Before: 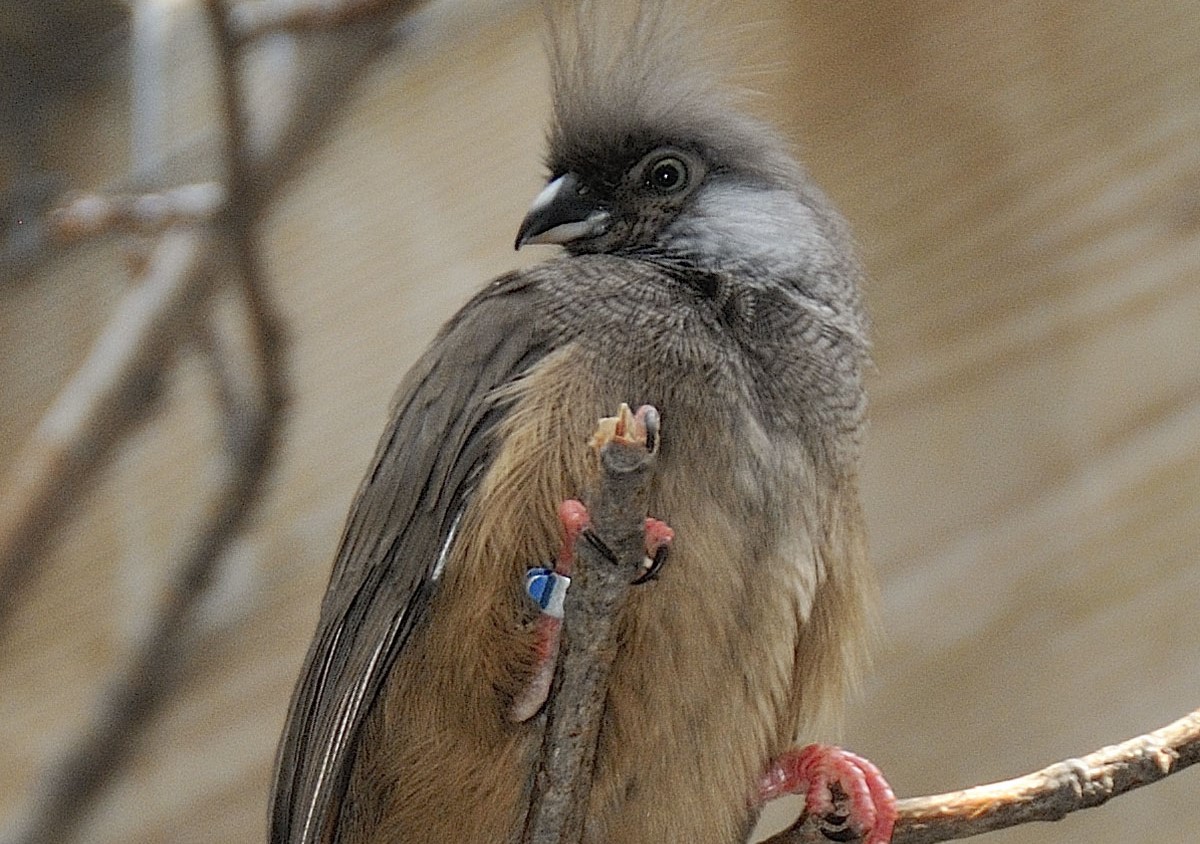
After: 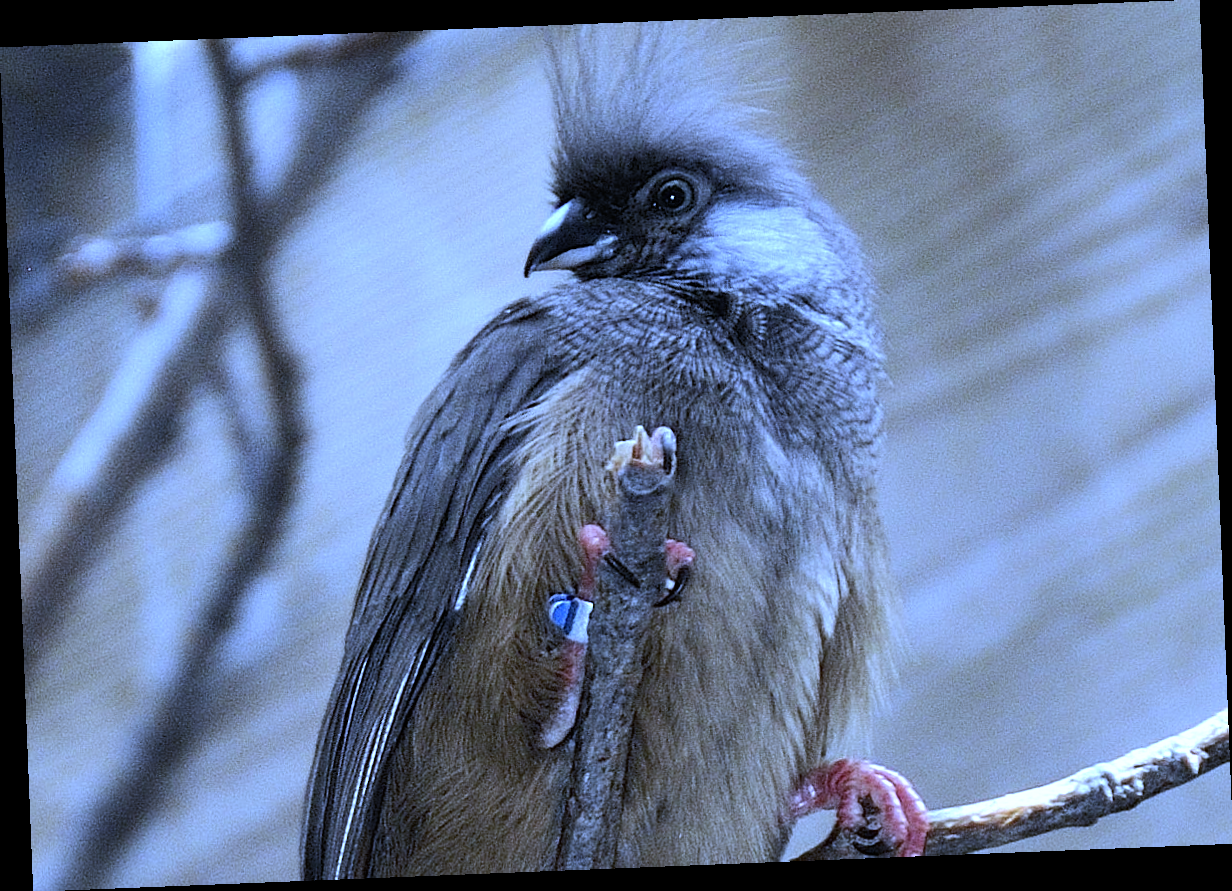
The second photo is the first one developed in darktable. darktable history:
rotate and perspective: rotation -2.29°, automatic cropping off
tone equalizer: -8 EV -0.75 EV, -7 EV -0.7 EV, -6 EV -0.6 EV, -5 EV -0.4 EV, -3 EV 0.4 EV, -2 EV 0.6 EV, -1 EV 0.7 EV, +0 EV 0.75 EV, edges refinement/feathering 500, mask exposure compensation -1.57 EV, preserve details no
white balance: red 0.766, blue 1.537
